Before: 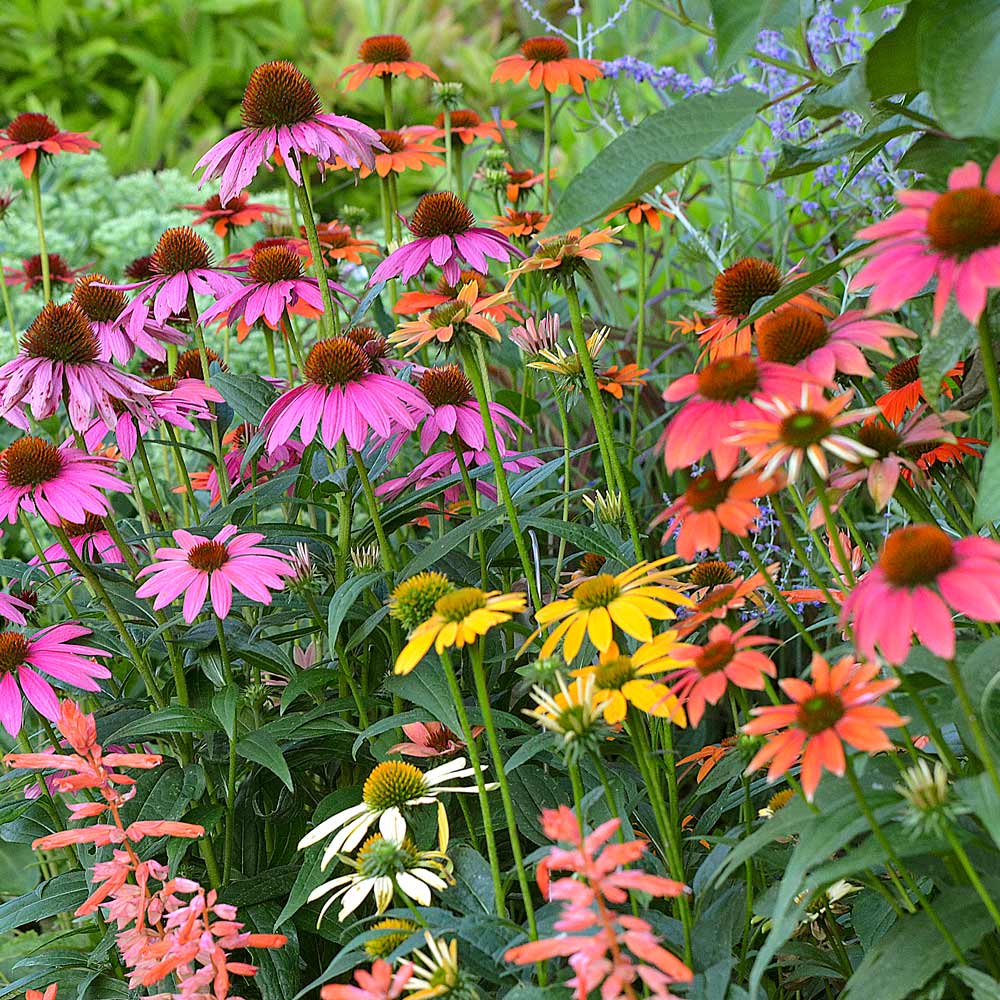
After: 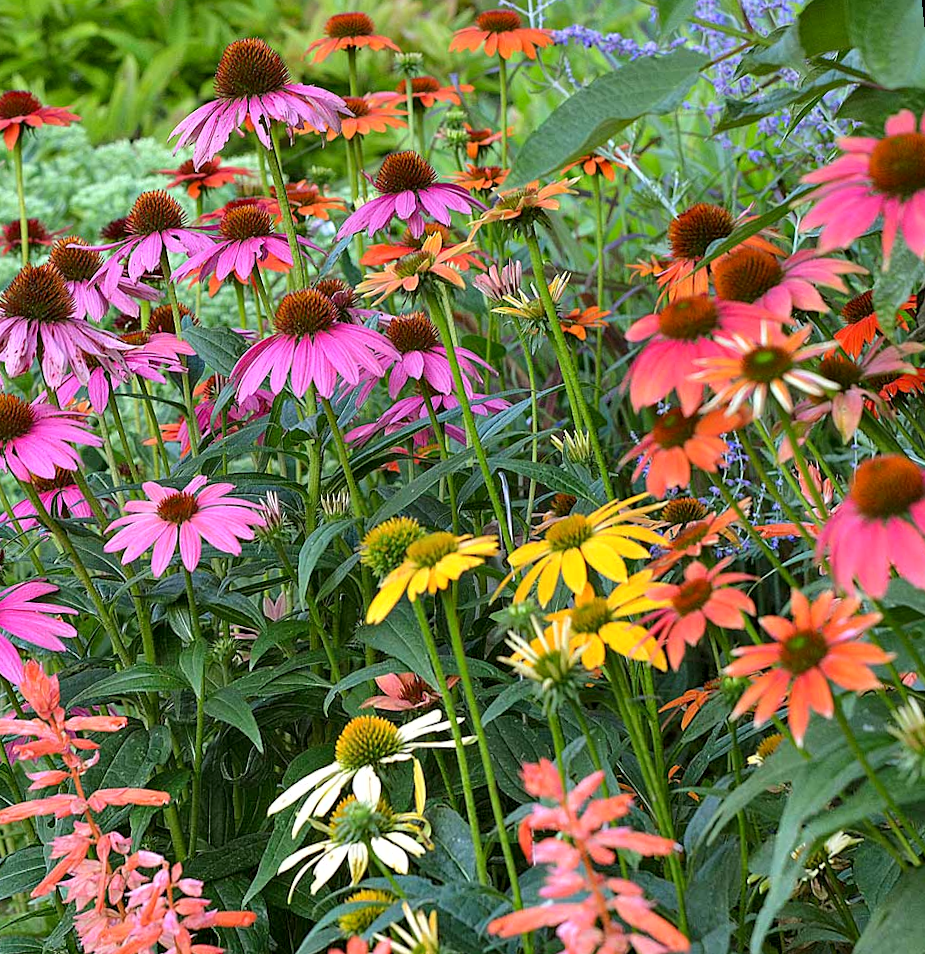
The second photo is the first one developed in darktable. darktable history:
shadows and highlights: radius 125.46, shadows 30.51, highlights -30.51, low approximation 0.01, soften with gaussian
rotate and perspective: rotation -1.68°, lens shift (vertical) -0.146, crop left 0.049, crop right 0.912, crop top 0.032, crop bottom 0.96
contrast equalizer: octaves 7, y [[0.6 ×6], [0.55 ×6], [0 ×6], [0 ×6], [0 ×6]], mix 0.15
